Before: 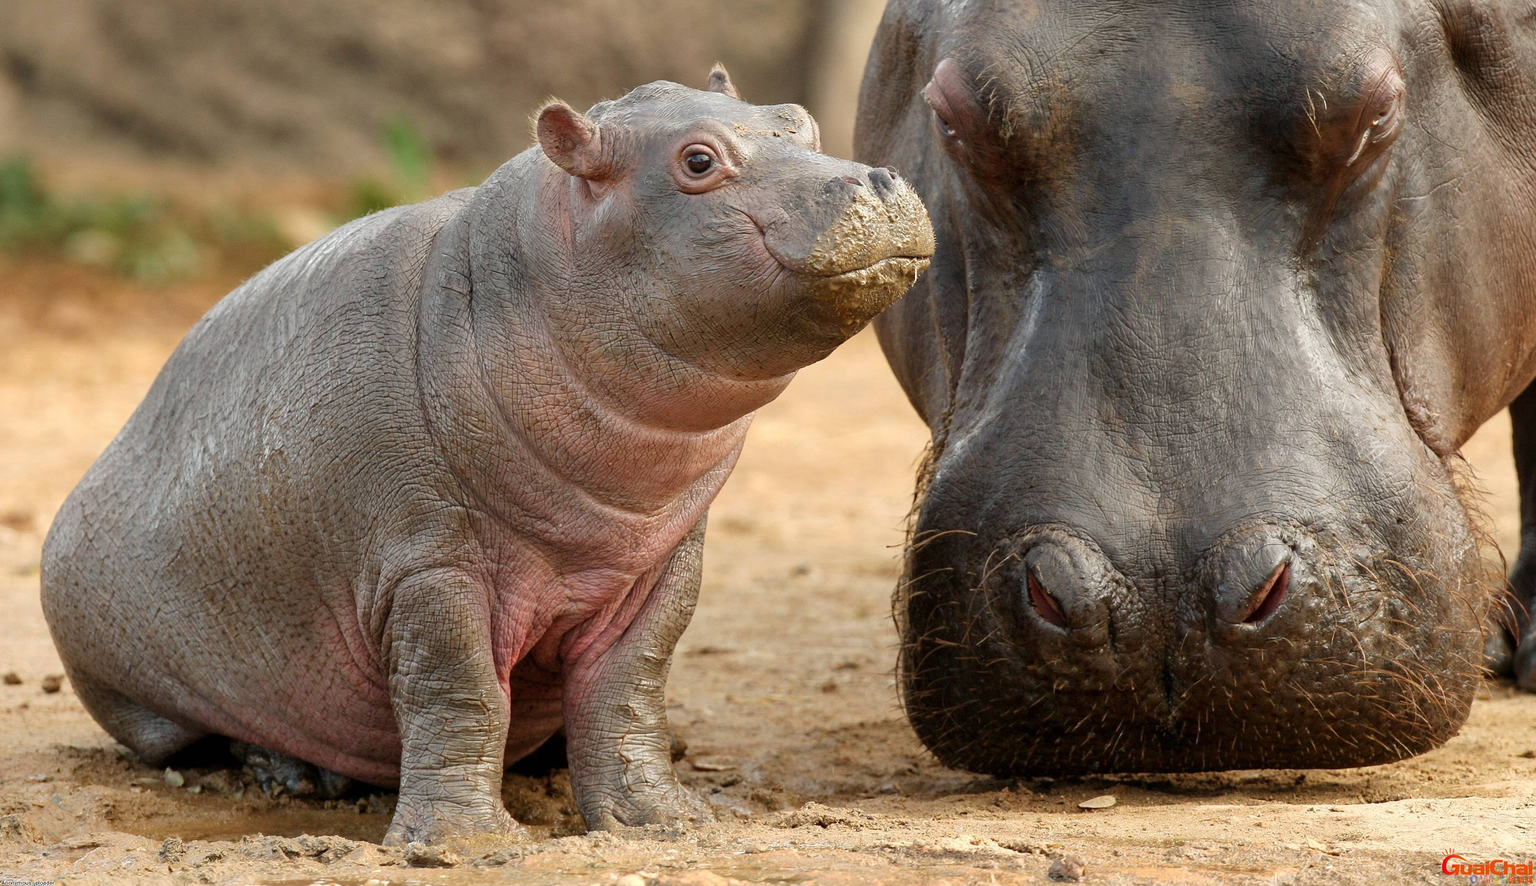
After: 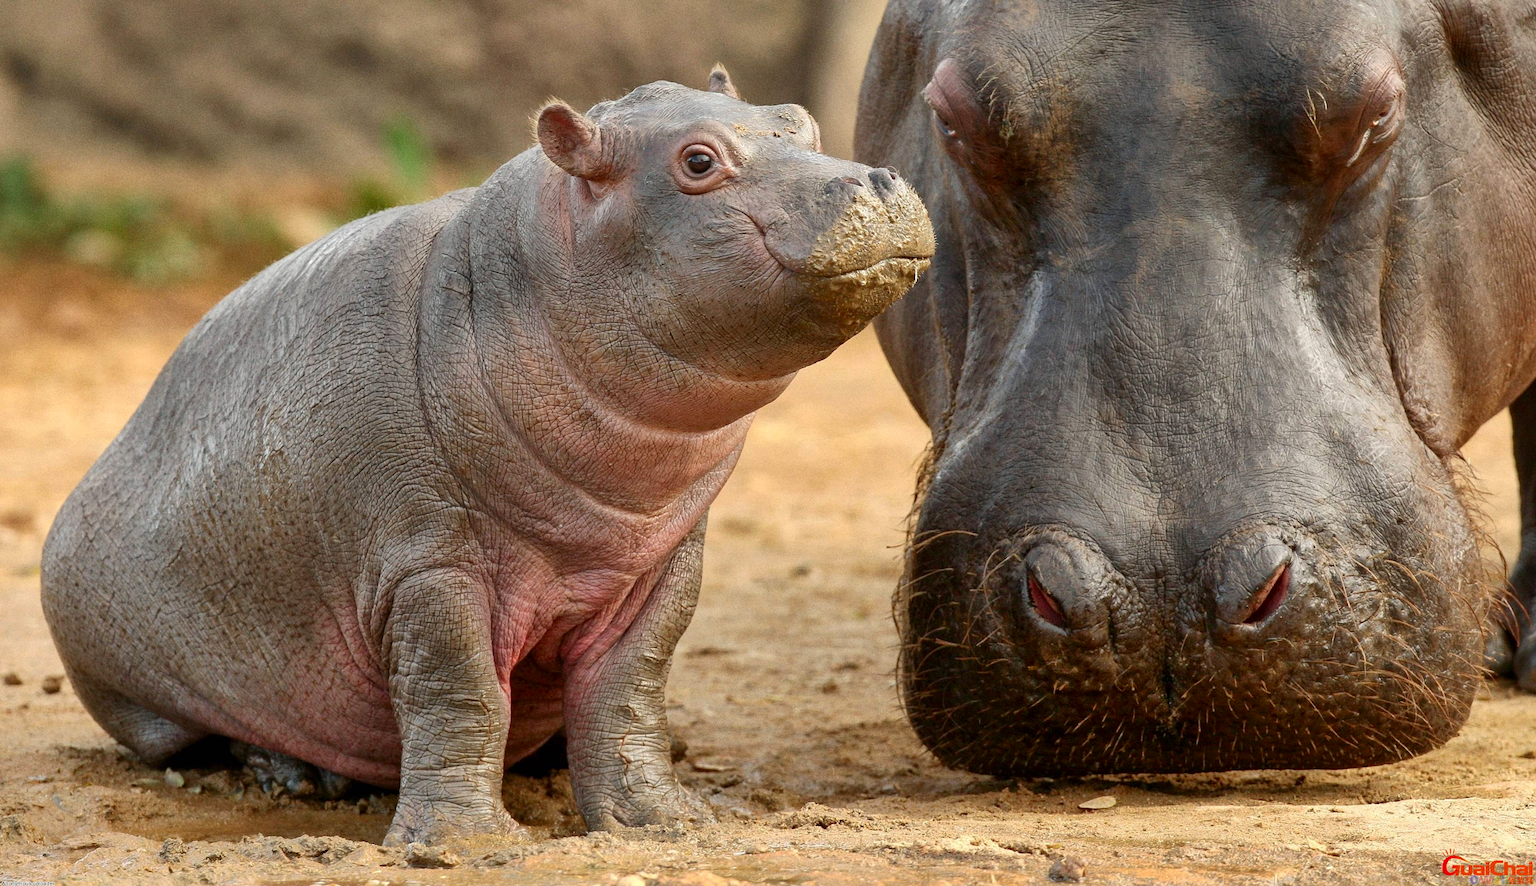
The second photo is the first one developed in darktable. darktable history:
exposure: compensate highlight preservation false
contrast brightness saturation: contrast 0.15, brightness -0.01, saturation 0.1
grain: strength 26%
shadows and highlights: on, module defaults
